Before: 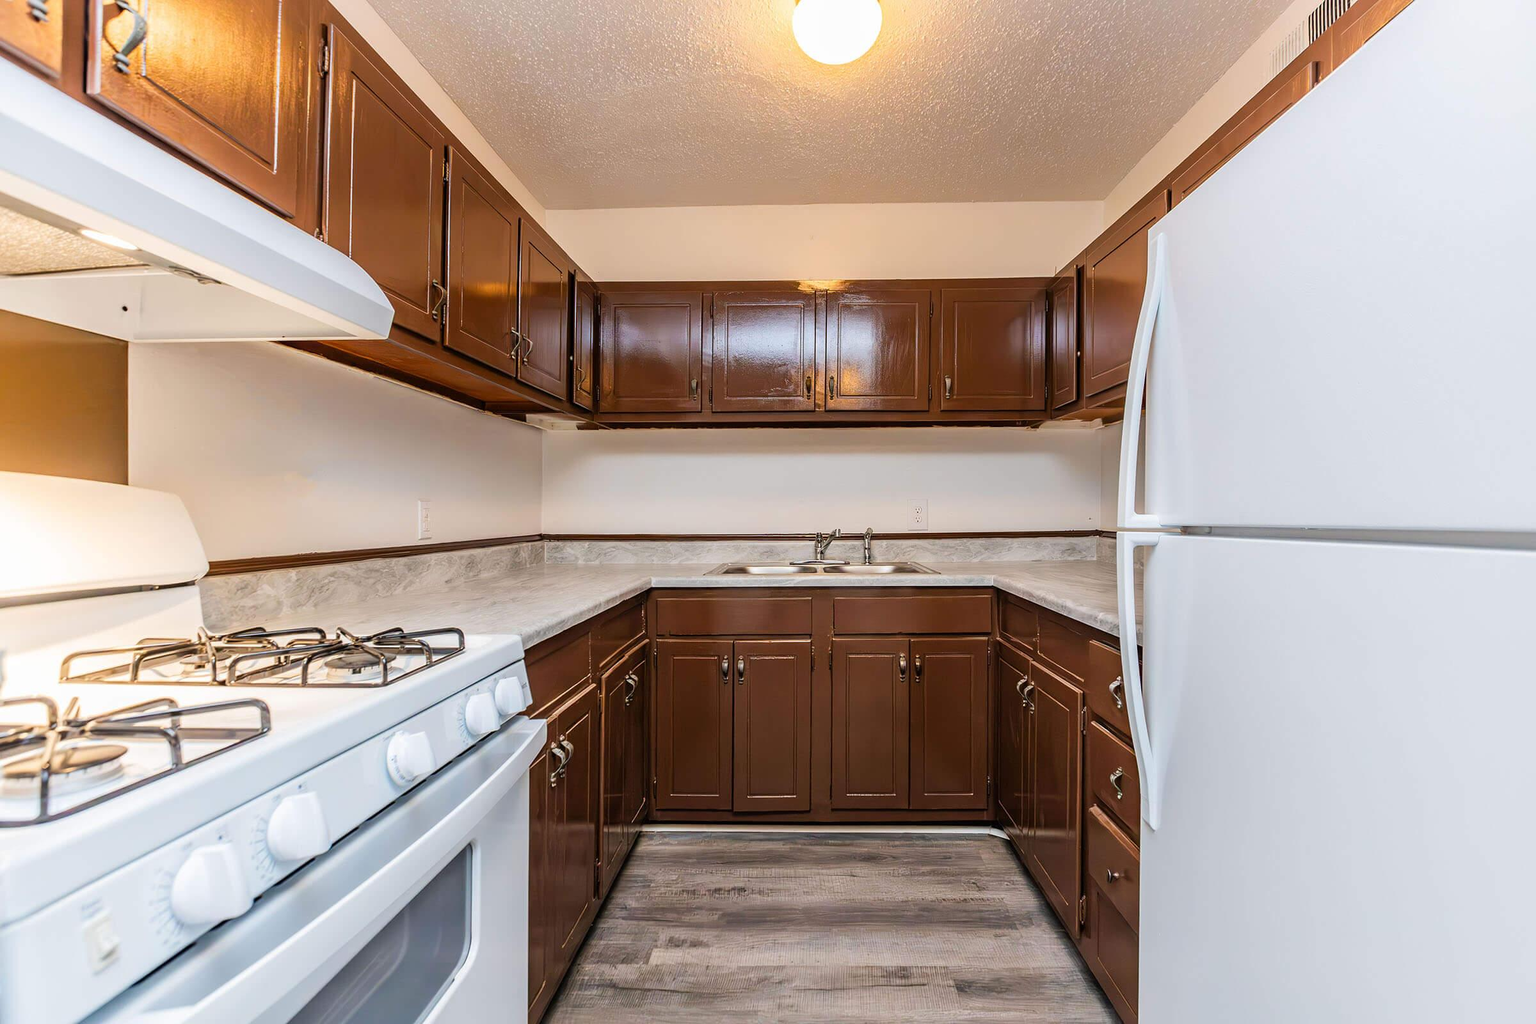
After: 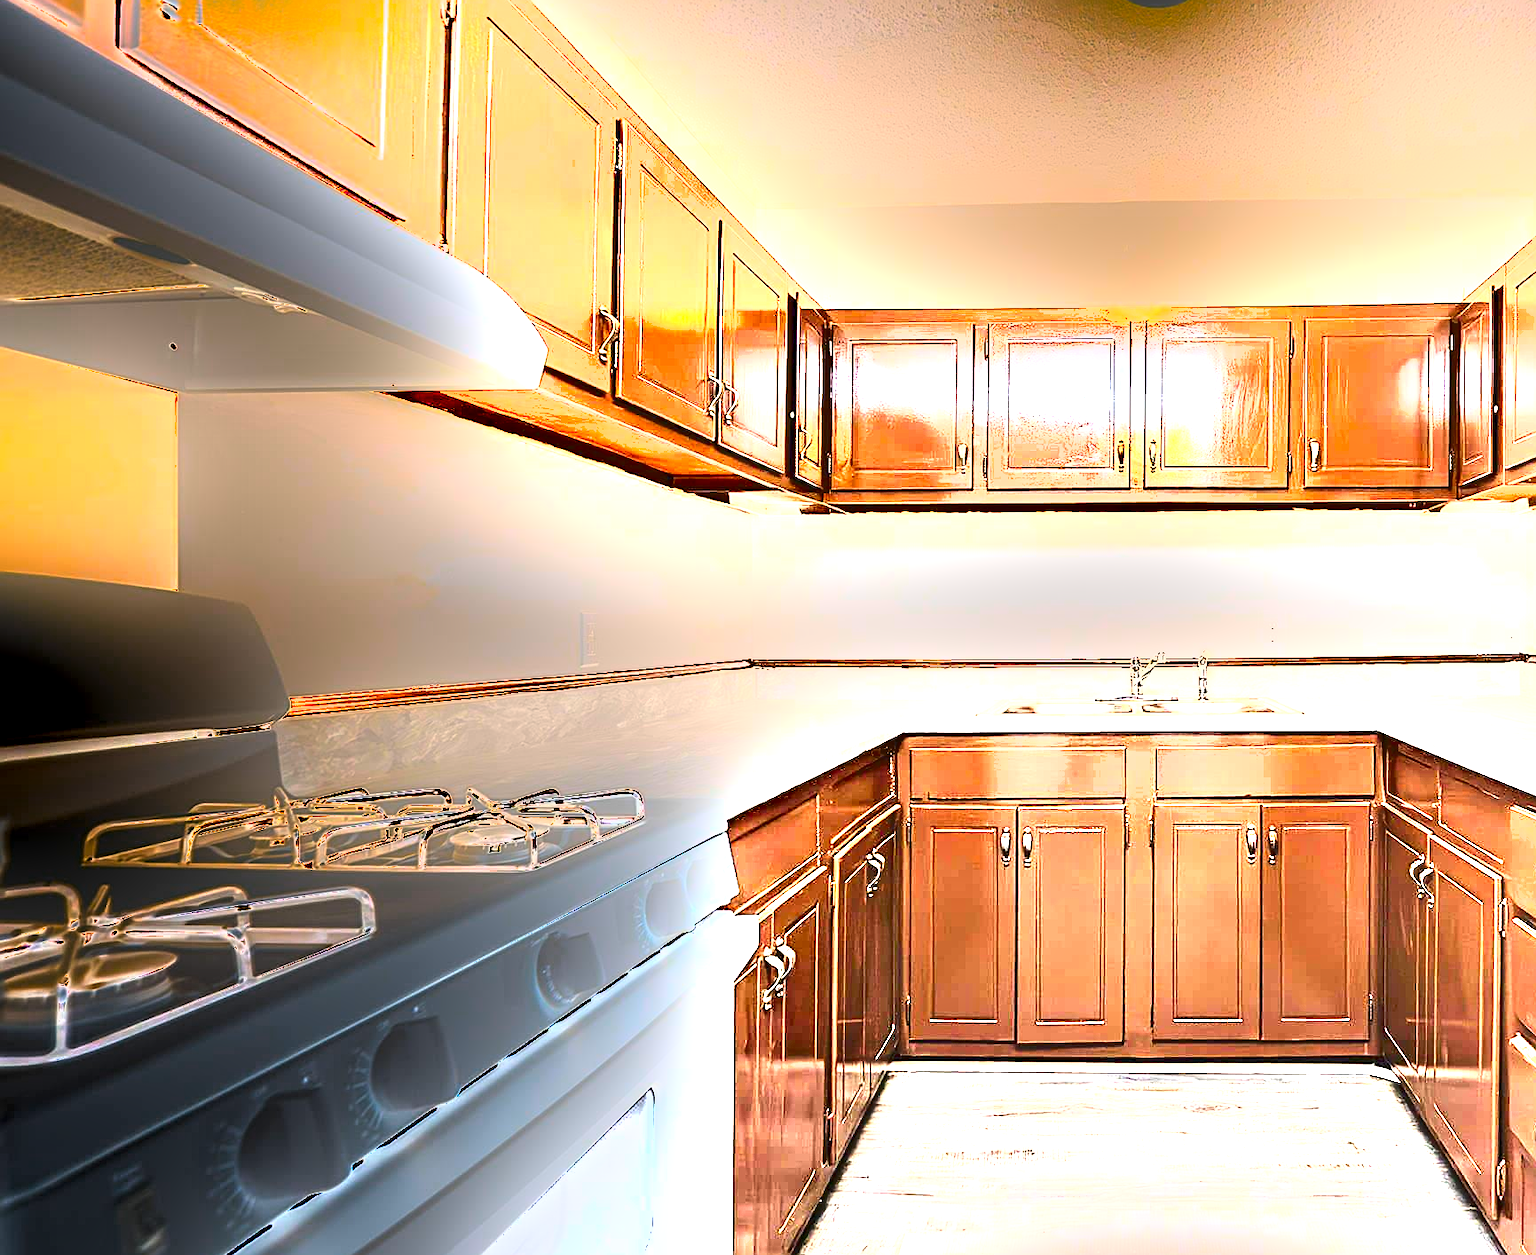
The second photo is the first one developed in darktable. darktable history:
levels: mode automatic
shadows and highlights: shadows 31.69, highlights -32.36, soften with gaussian
crop: top 5.804%, right 27.86%, bottom 5.734%
sharpen: on, module defaults
exposure: black level correction 0, exposure 3.915 EV, compensate highlight preservation false
